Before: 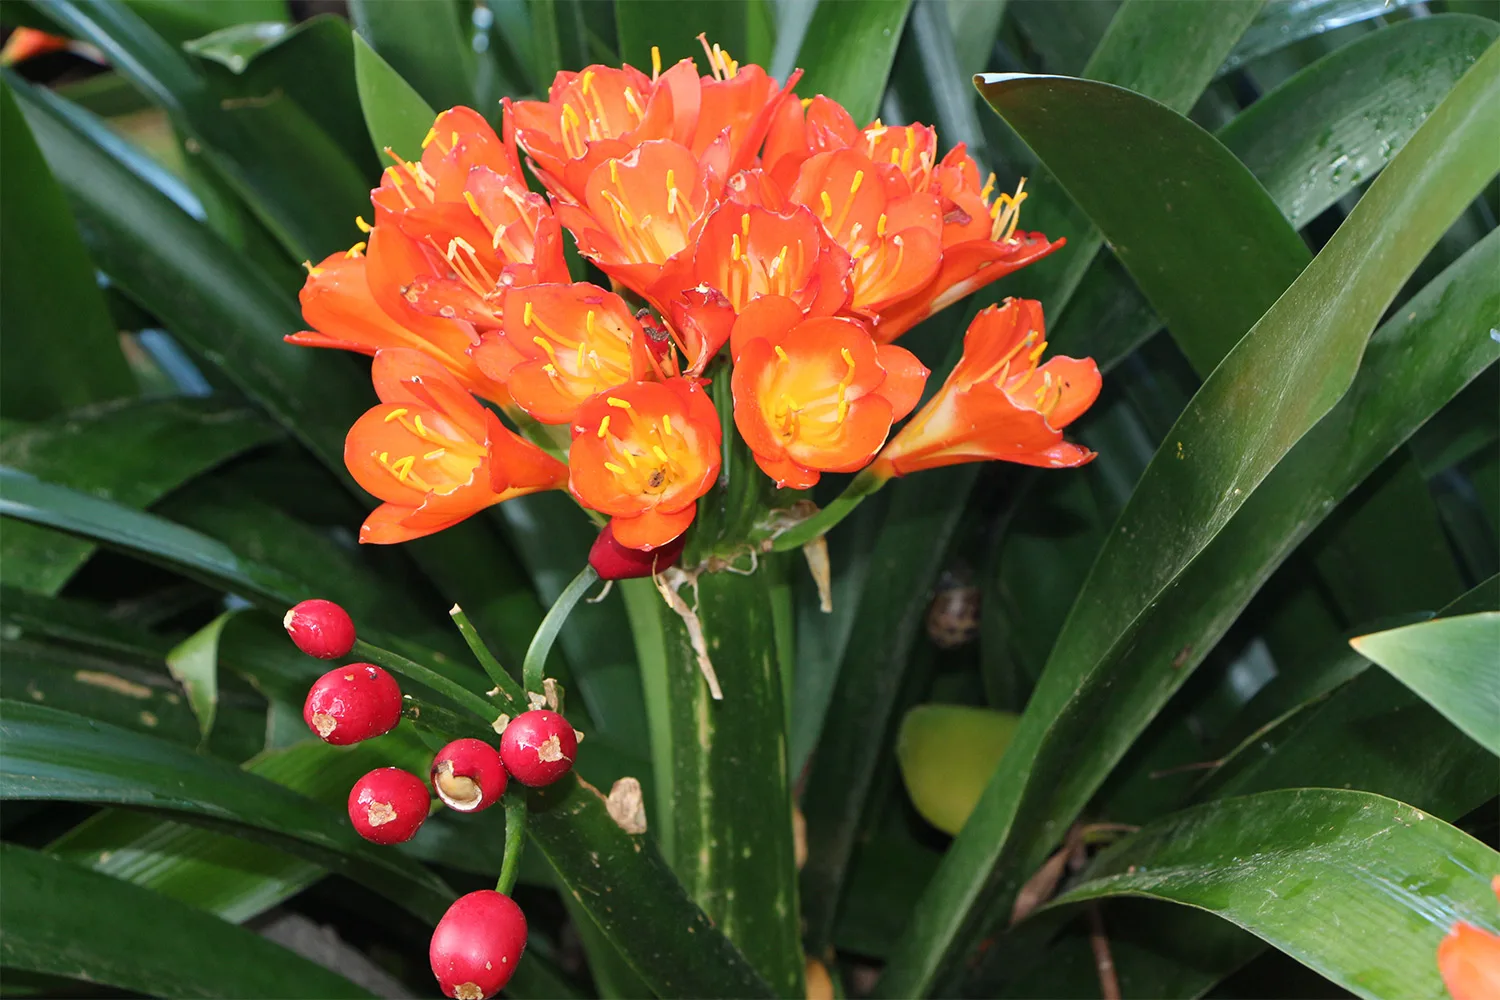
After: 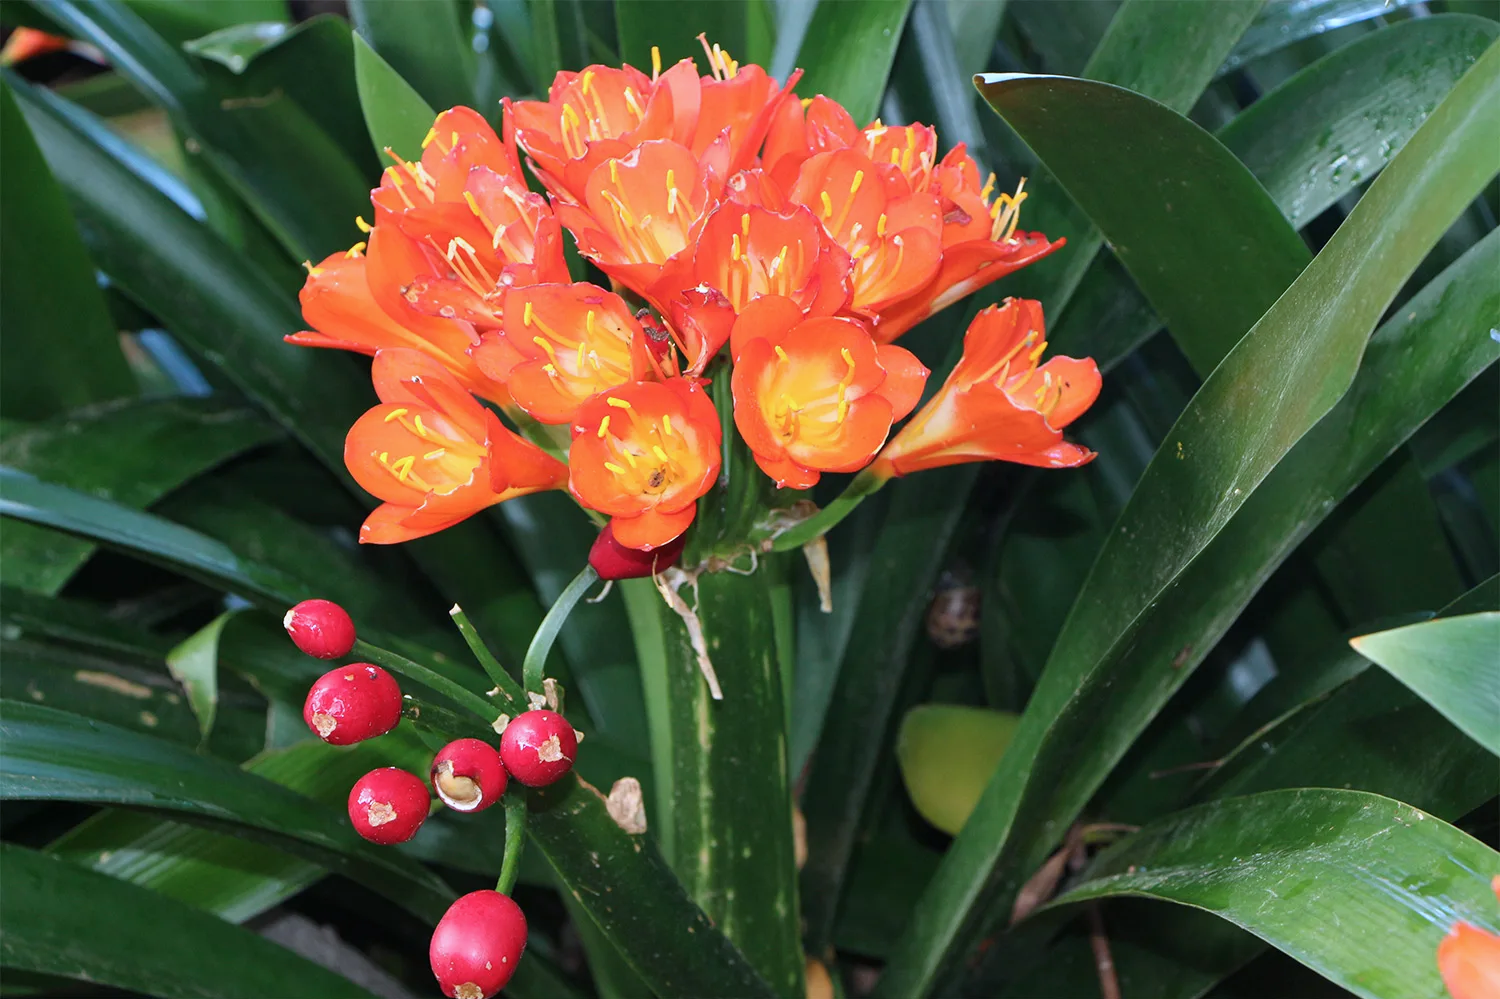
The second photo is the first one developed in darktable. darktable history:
crop: bottom 0.072%
color calibration: illuminant as shot in camera, x 0.365, y 0.379, temperature 4425.93 K
